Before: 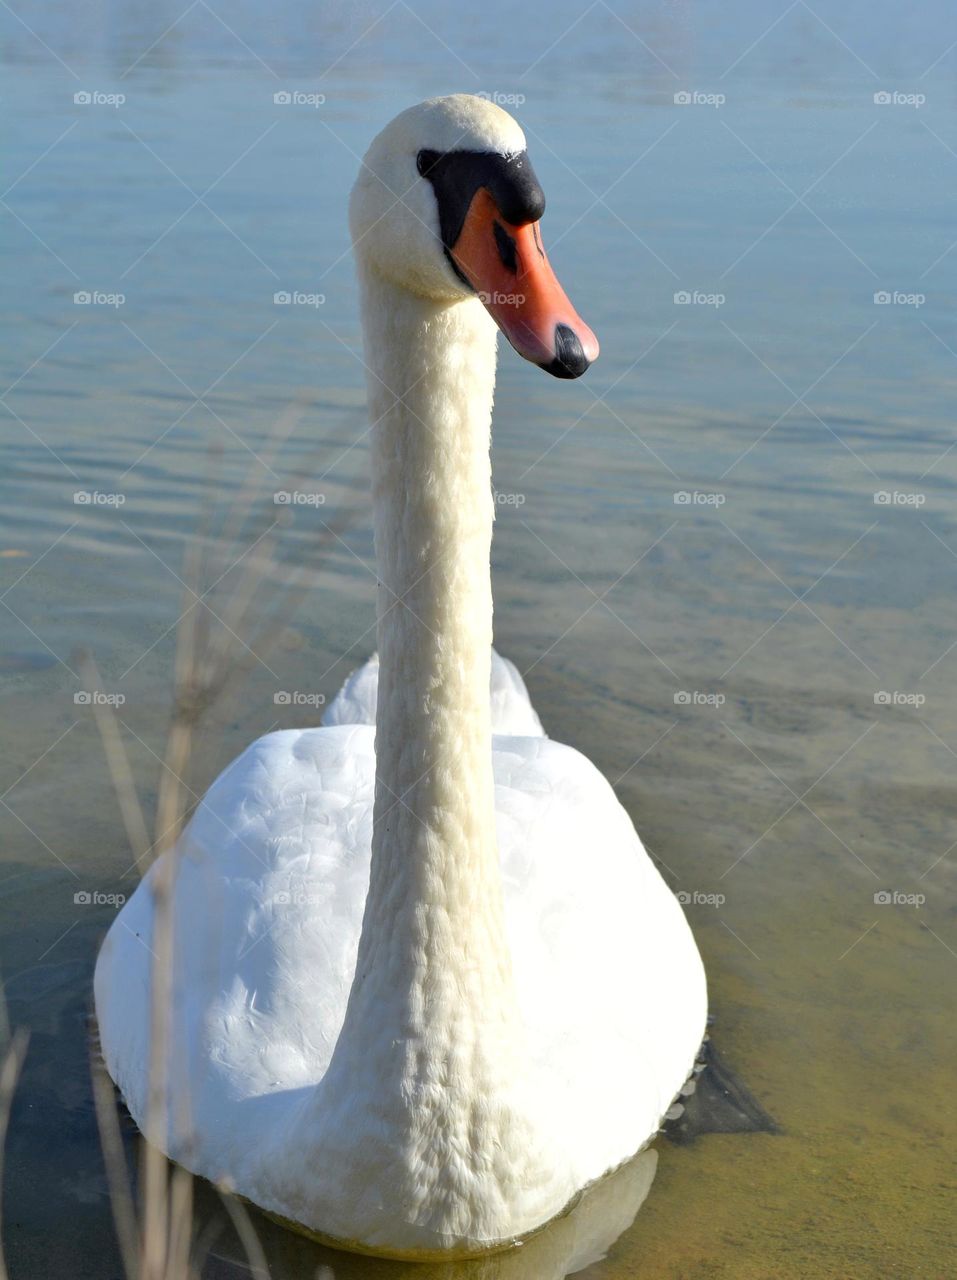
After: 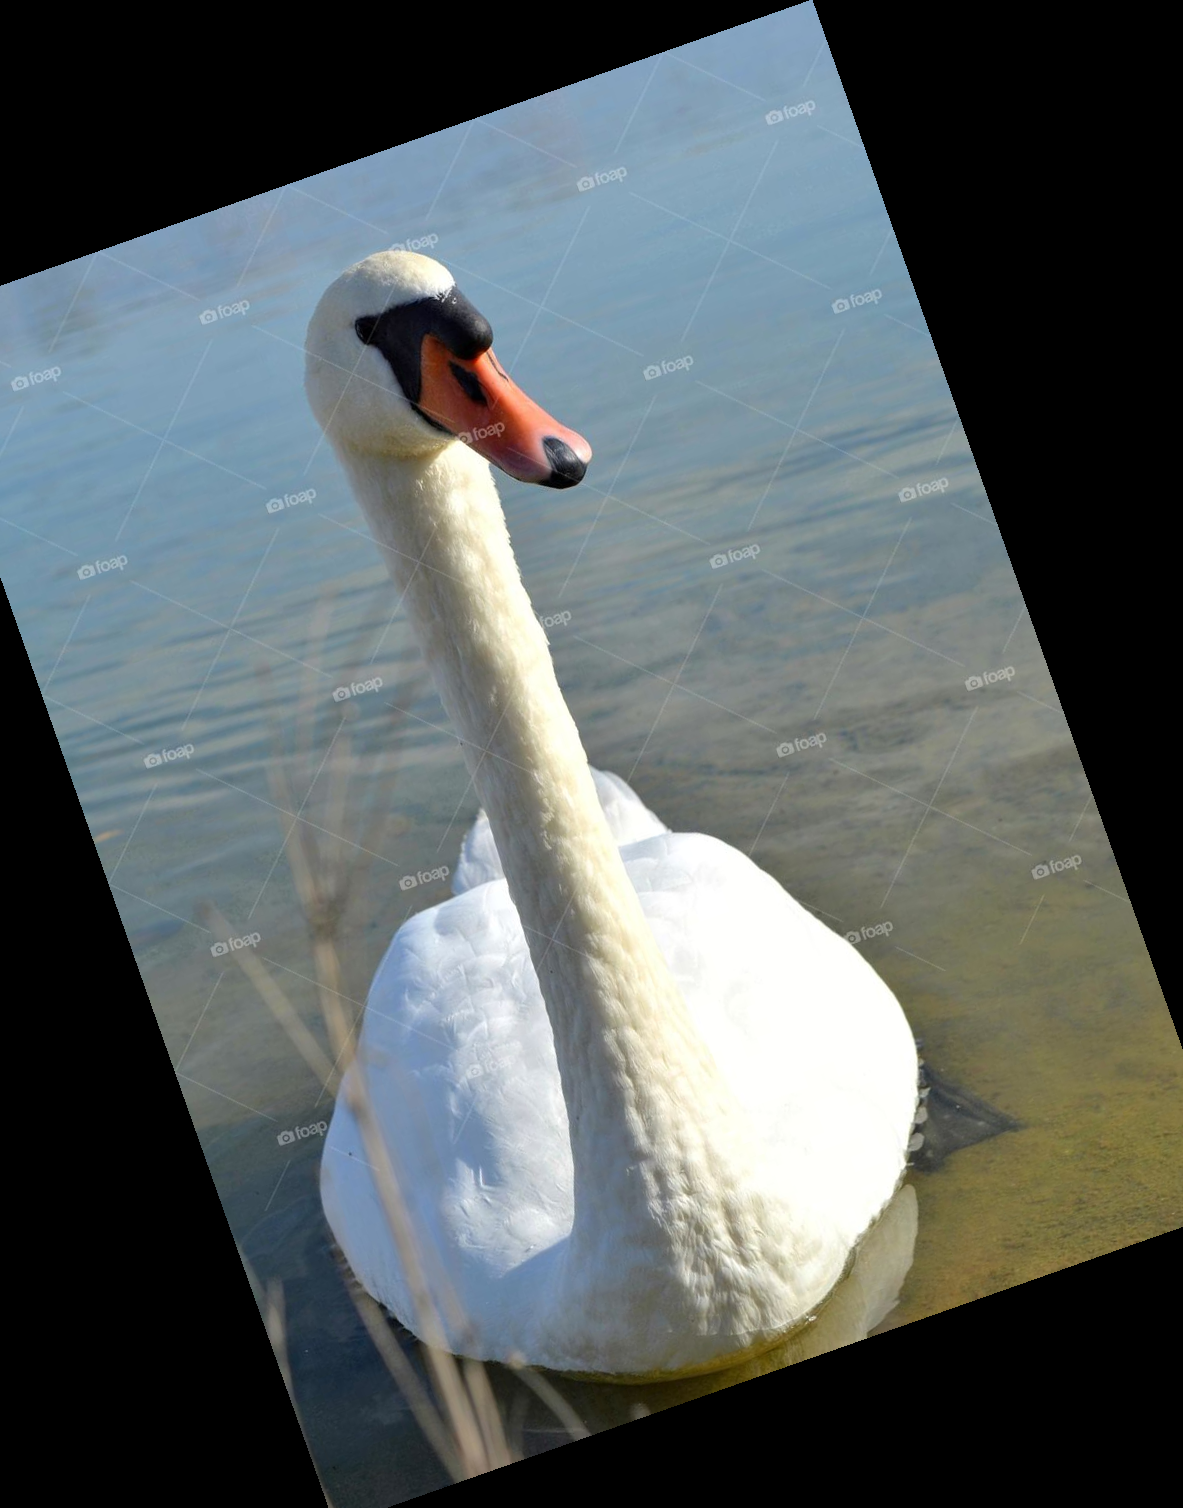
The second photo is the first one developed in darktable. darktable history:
crop and rotate: angle 19.43°, left 6.812%, right 4.125%, bottom 1.087%
